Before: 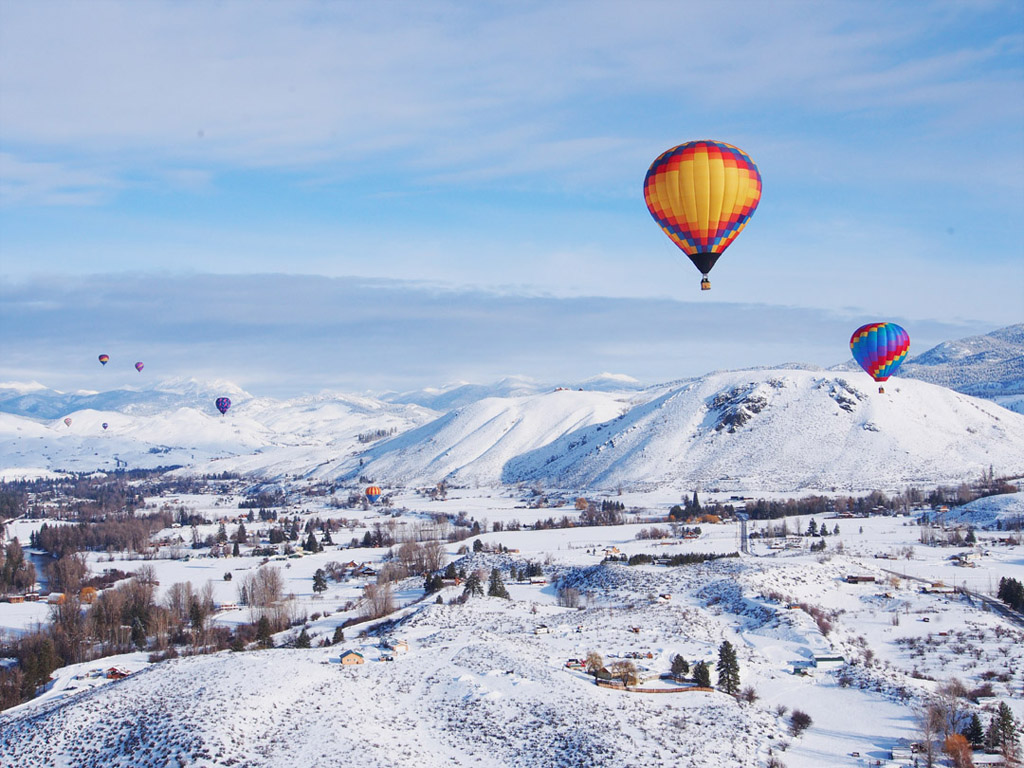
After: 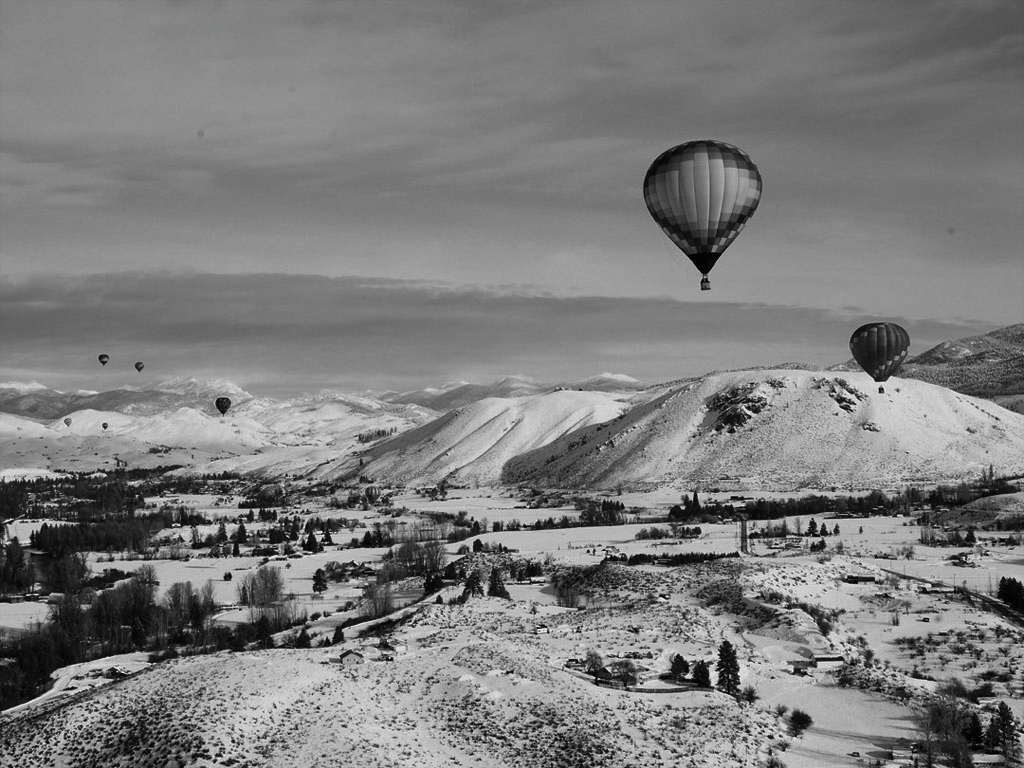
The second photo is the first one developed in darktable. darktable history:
contrast brightness saturation: contrast -0.032, brightness -0.576, saturation -0.995
